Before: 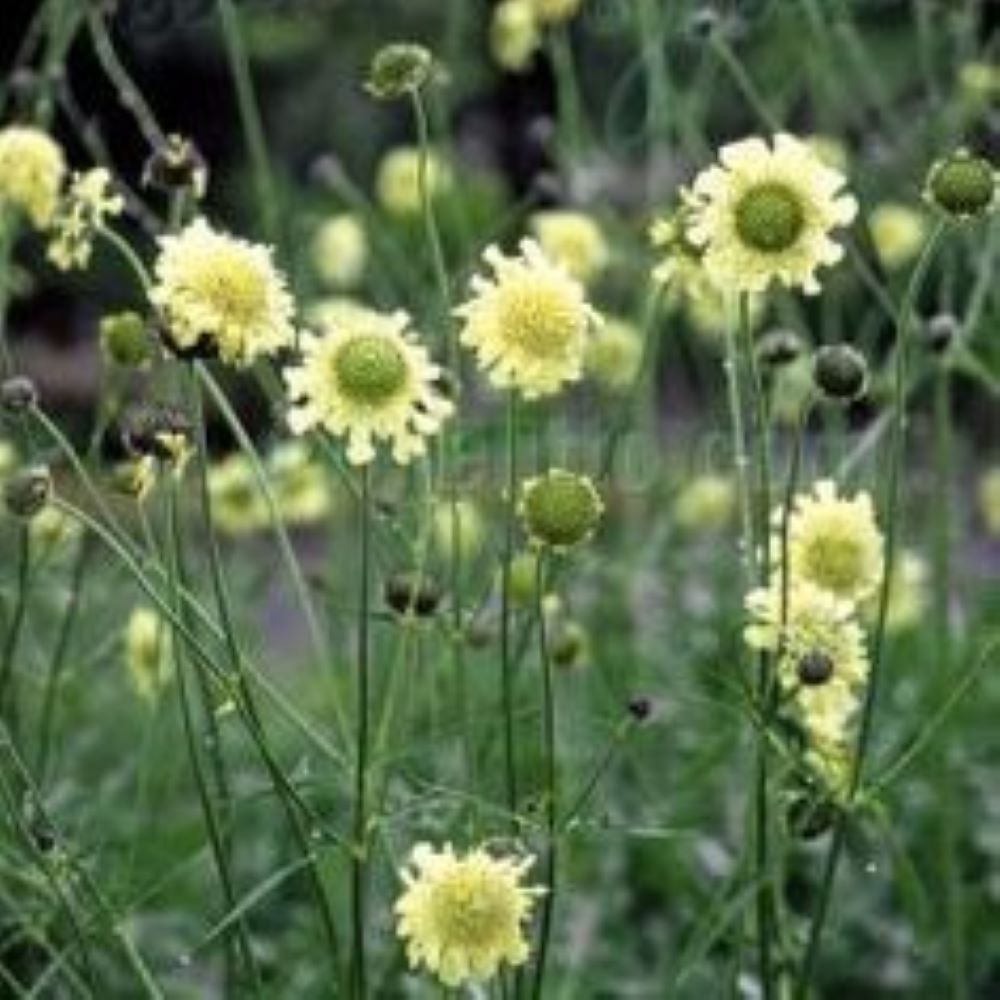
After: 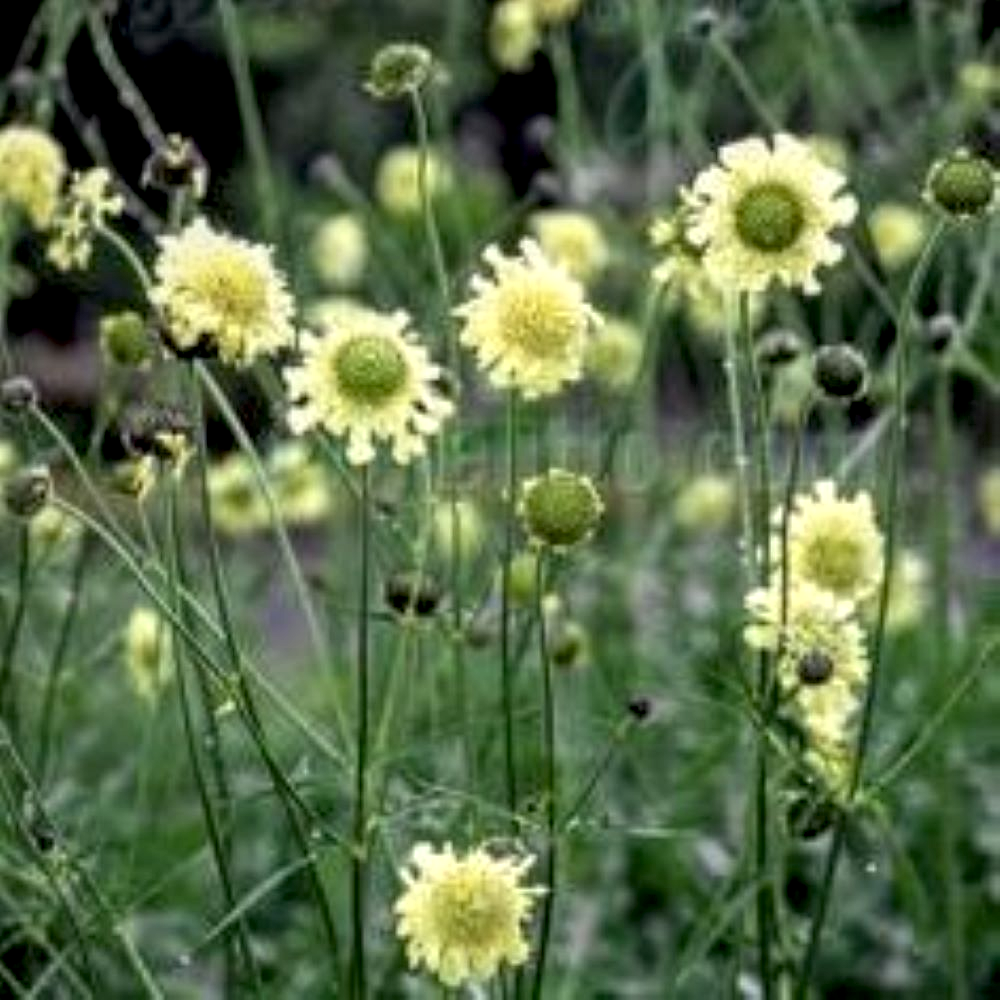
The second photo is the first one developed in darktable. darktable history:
exposure: black level correction 0.005, exposure 0.001 EV, compensate highlight preservation false
local contrast: detail 130%
